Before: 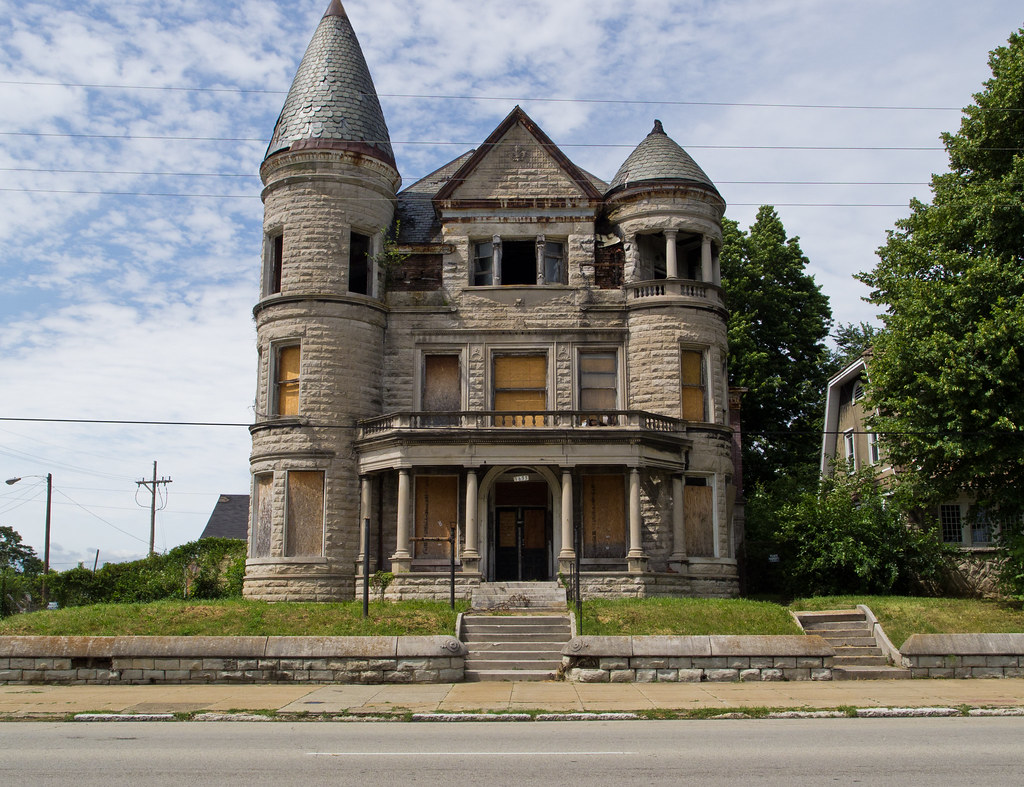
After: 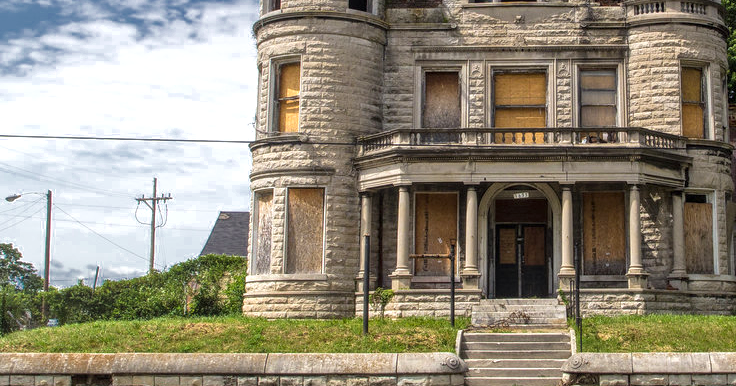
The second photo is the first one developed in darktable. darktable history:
color zones: curves: ch0 [(0, 0.497) (0.143, 0.5) (0.286, 0.5) (0.429, 0.483) (0.571, 0.116) (0.714, -0.006) (0.857, 0.28) (1, 0.497)]
crop: top 36.057%, right 28.122%, bottom 14.894%
local contrast: highlights 1%, shadows 1%, detail 133%
exposure: black level correction 0, exposure 0.702 EV, compensate highlight preservation false
